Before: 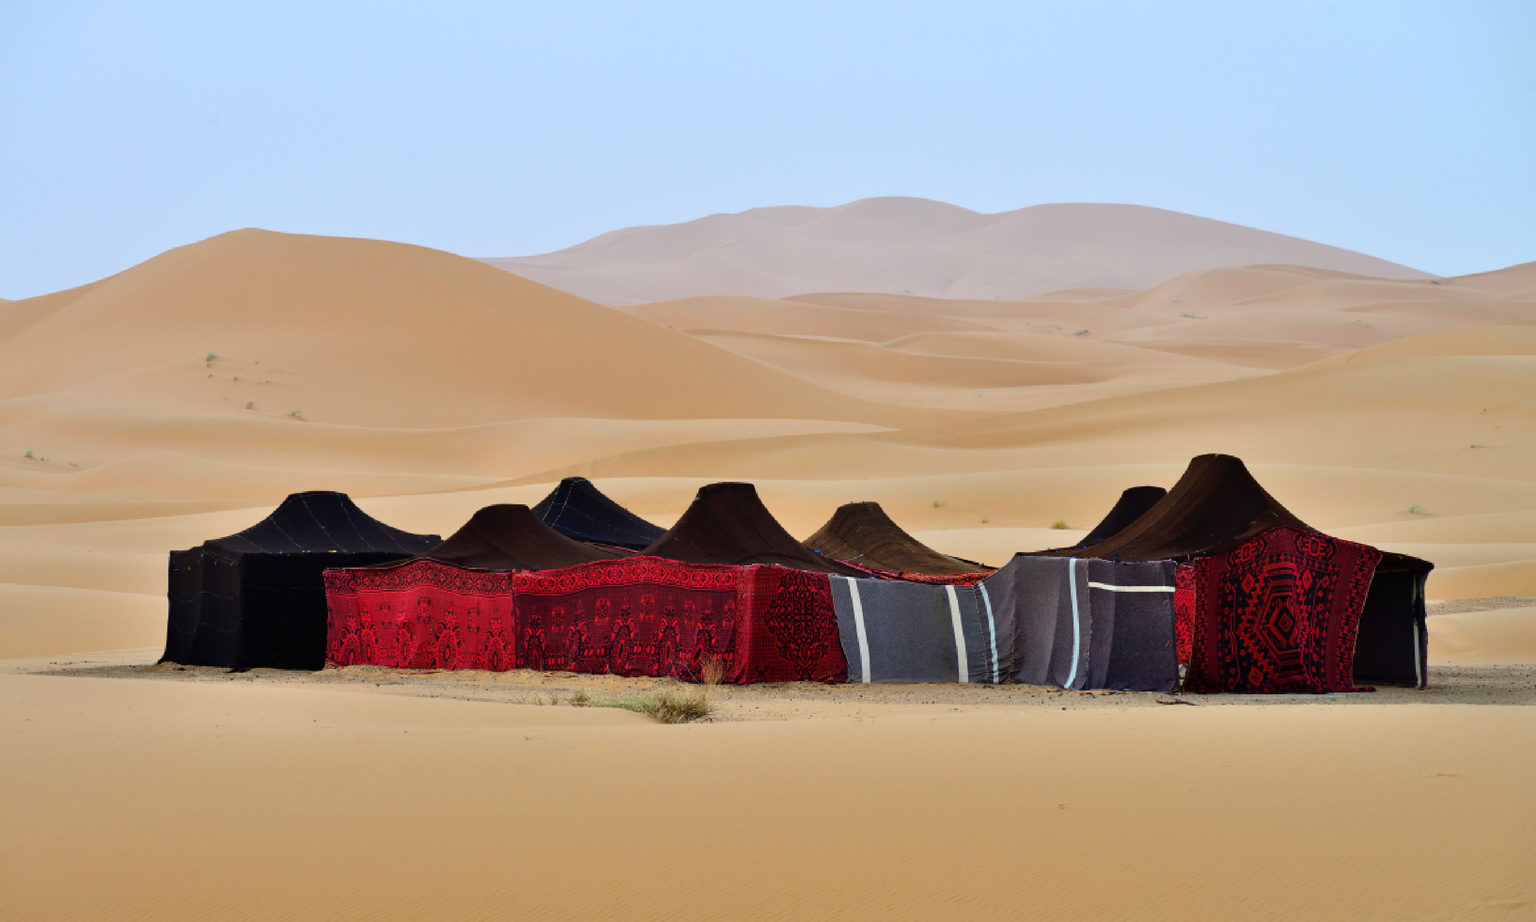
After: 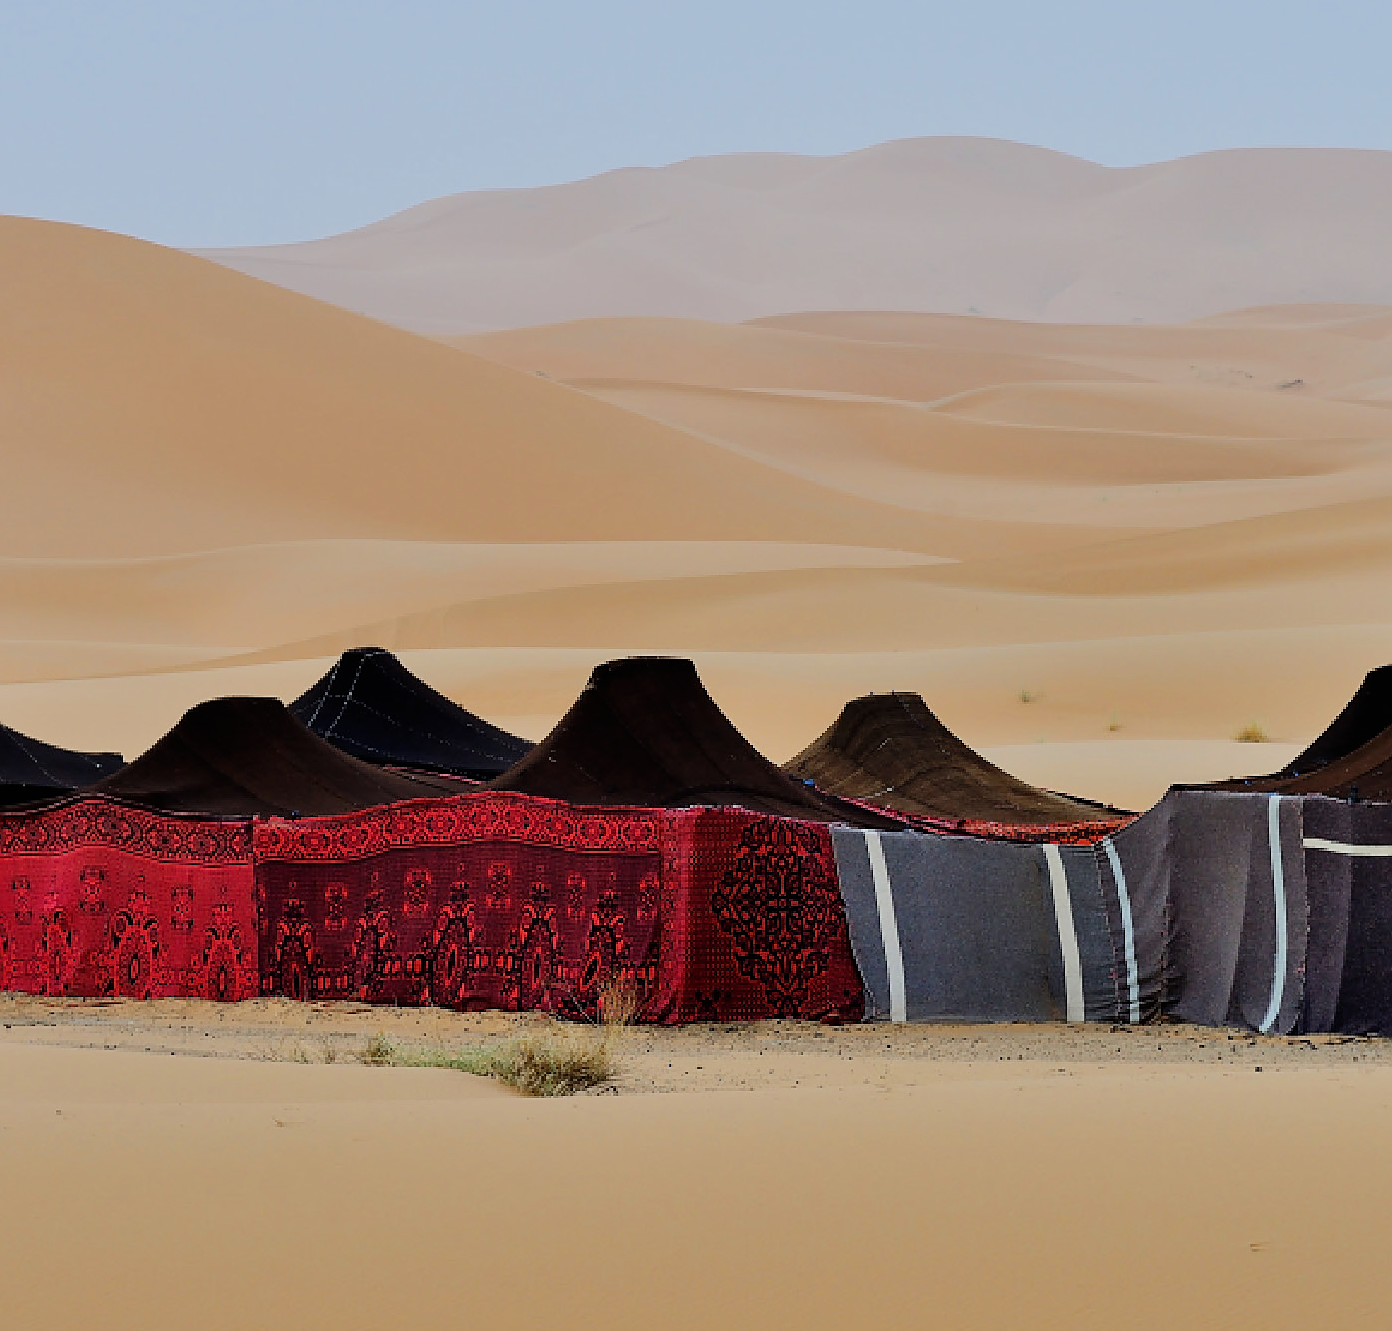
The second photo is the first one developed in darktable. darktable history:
crop and rotate: angle 0.021°, left 24.337%, top 13.227%, right 25.916%, bottom 7.478%
sharpen: radius 1.371, amount 1.244, threshold 0.704
filmic rgb: black relative exposure -7.65 EV, white relative exposure 4.56 EV, threshold 3.03 EV, hardness 3.61, enable highlight reconstruction true
